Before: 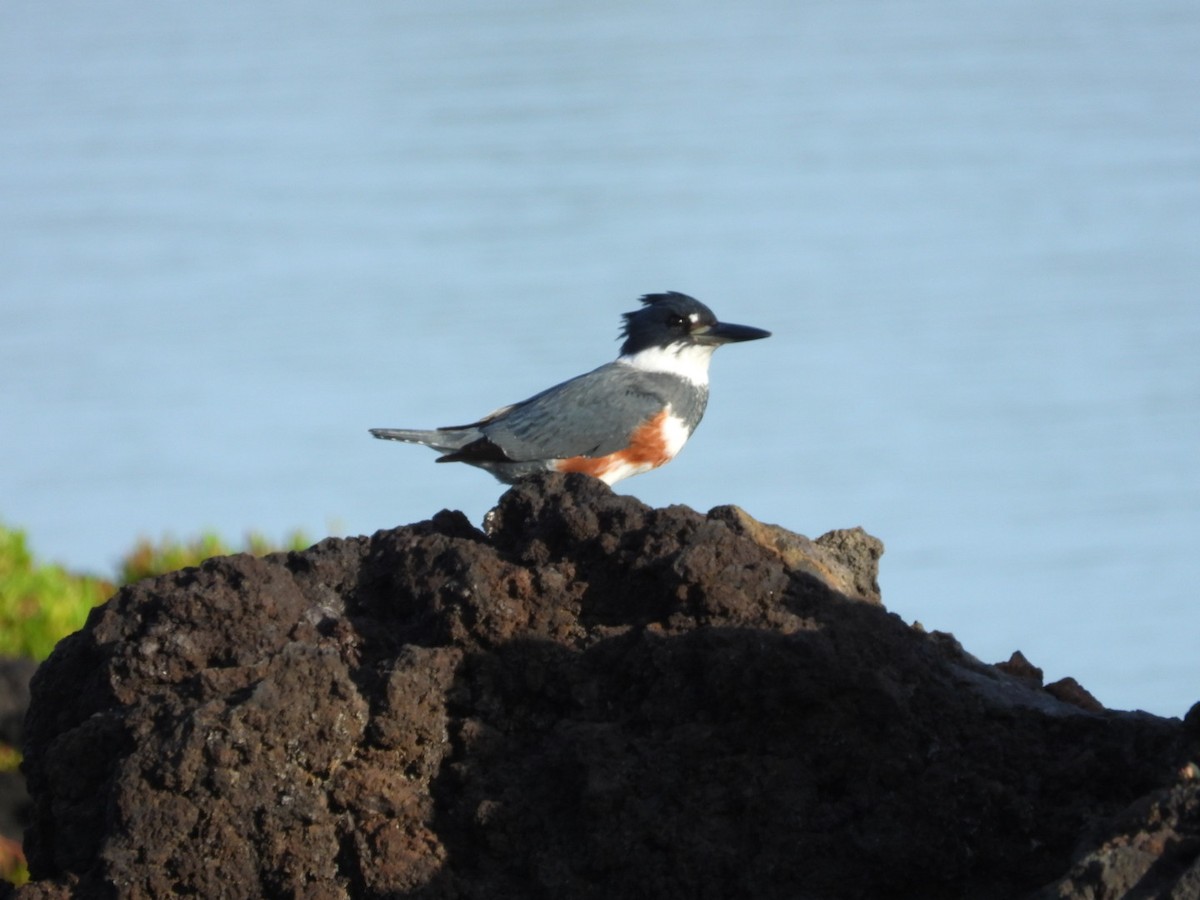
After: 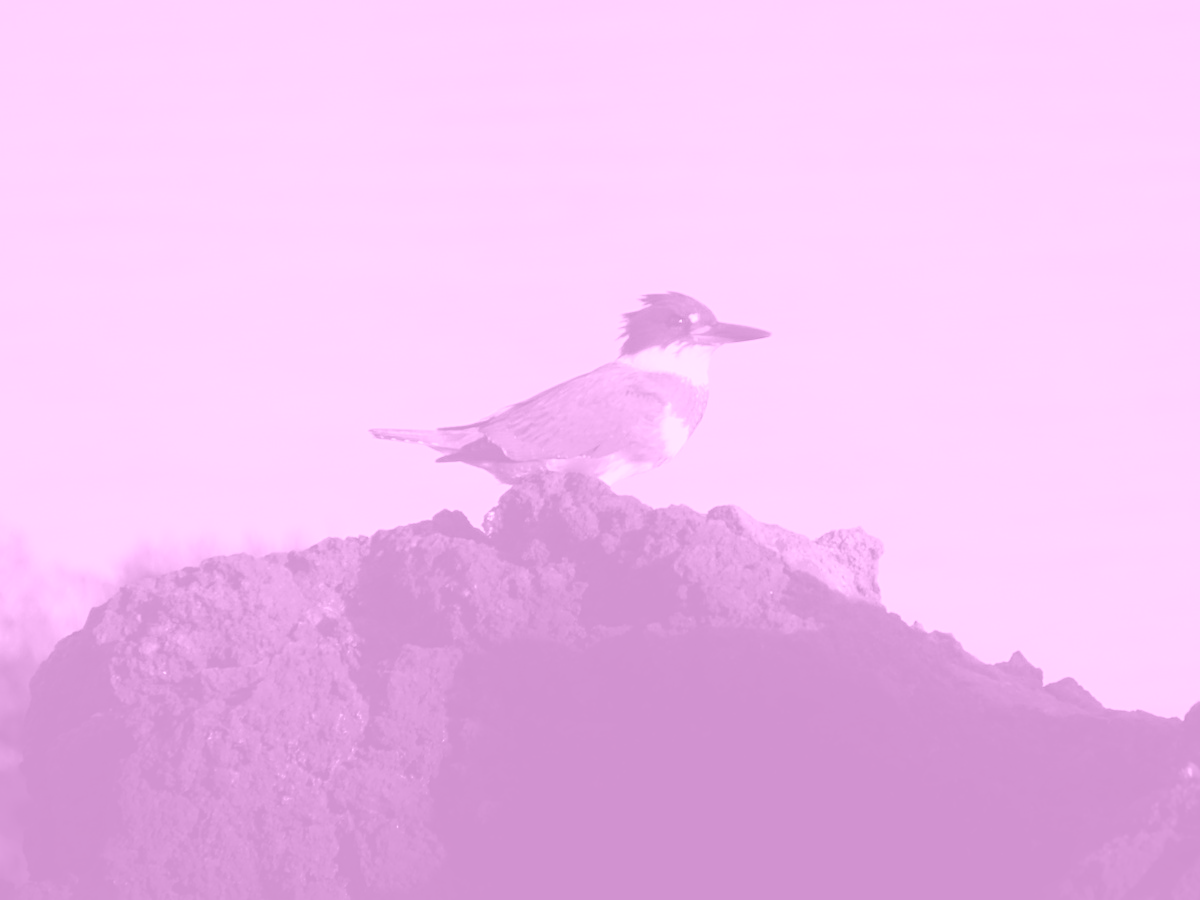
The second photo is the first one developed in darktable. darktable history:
colorize: hue 331.2°, saturation 75%, source mix 30.28%, lightness 70.52%, version 1
shadows and highlights: shadows -70, highlights 35, soften with gaussian
sharpen: on, module defaults
